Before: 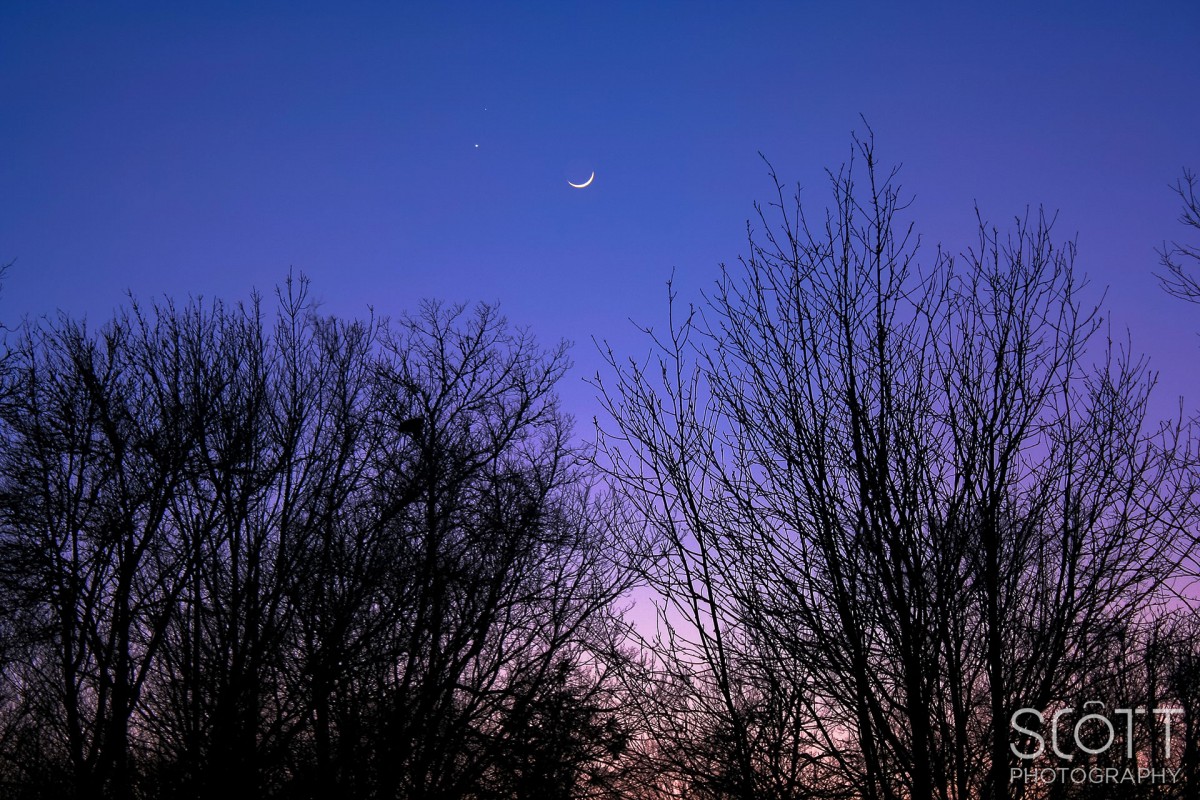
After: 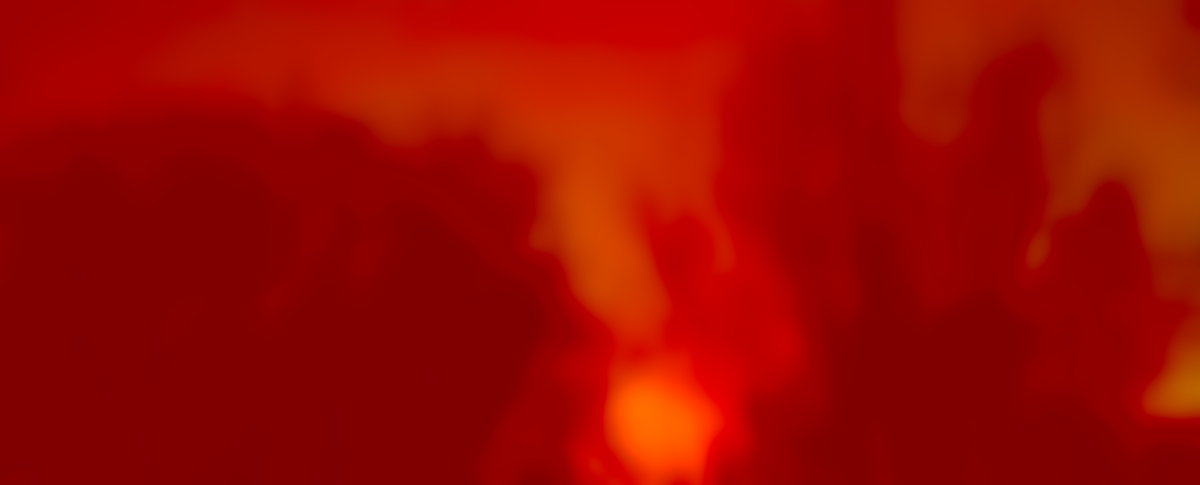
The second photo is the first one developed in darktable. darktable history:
sharpen: on, module defaults
color correction: highlights a* -39.68, highlights b* -40, shadows a* -40, shadows b* -40, saturation -3
tone equalizer: -8 EV -0.417 EV, -7 EV -0.389 EV, -6 EV -0.333 EV, -5 EV -0.222 EV, -3 EV 0.222 EV, -2 EV 0.333 EV, -1 EV 0.389 EV, +0 EV 0.417 EV, edges refinement/feathering 500, mask exposure compensation -1.57 EV, preserve details no
lowpass: radius 16, unbound 0
crop and rotate: top 25.357%, bottom 13.942%
filmic rgb: black relative exposure -6.98 EV, white relative exposure 5.63 EV, hardness 2.86
tone curve: curves: ch0 [(0, 0) (0.003, 0.02) (0.011, 0.021) (0.025, 0.022) (0.044, 0.023) (0.069, 0.026) (0.1, 0.04) (0.136, 0.06) (0.177, 0.092) (0.224, 0.127) (0.277, 0.176) (0.335, 0.258) (0.399, 0.349) (0.468, 0.444) (0.543, 0.546) (0.623, 0.649) (0.709, 0.754) (0.801, 0.842) (0.898, 0.922) (1, 1)], preserve colors none
